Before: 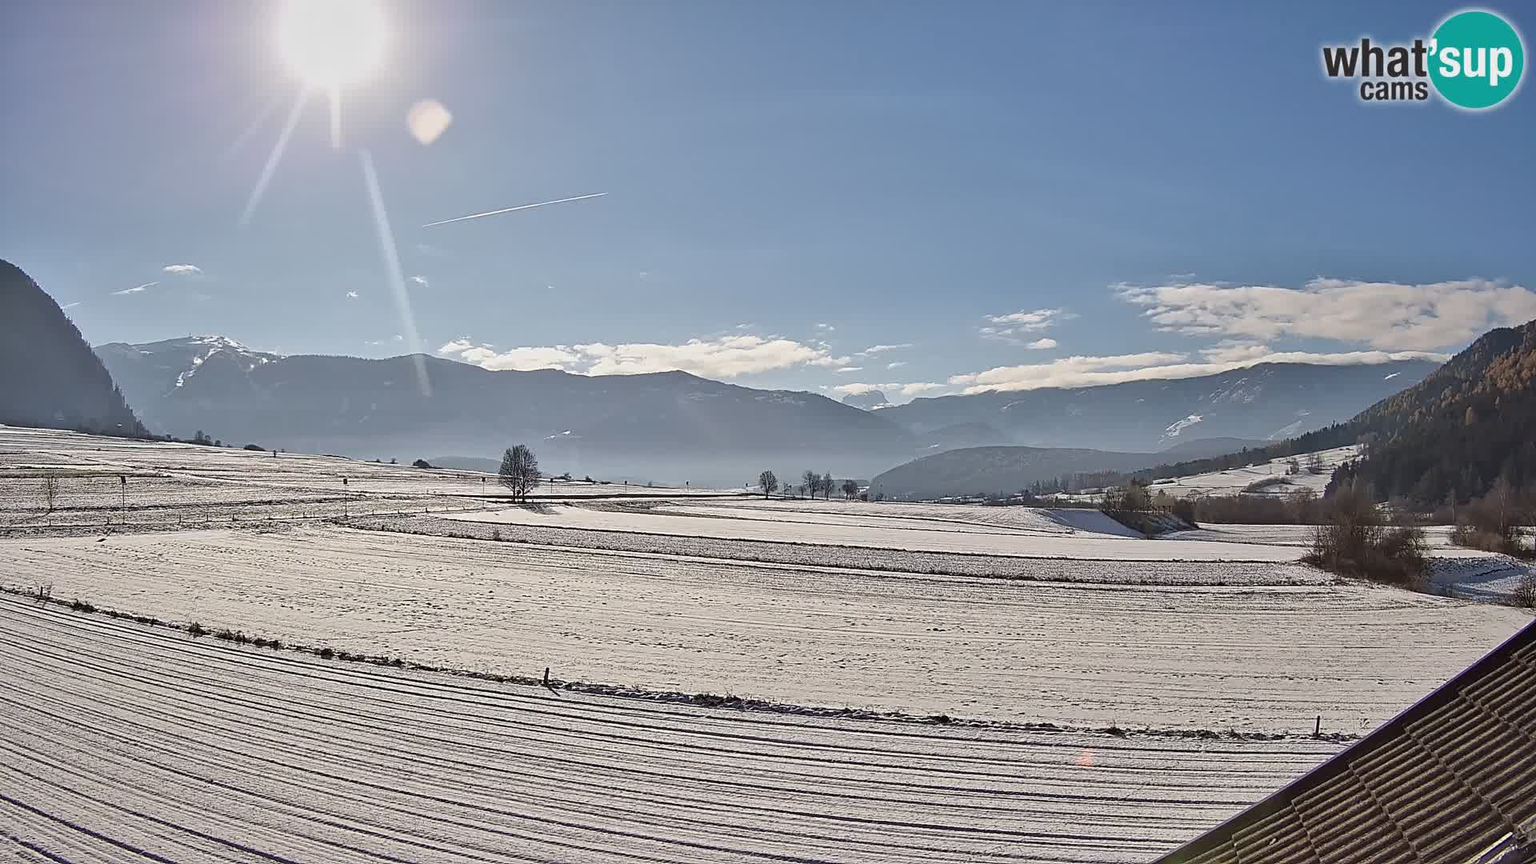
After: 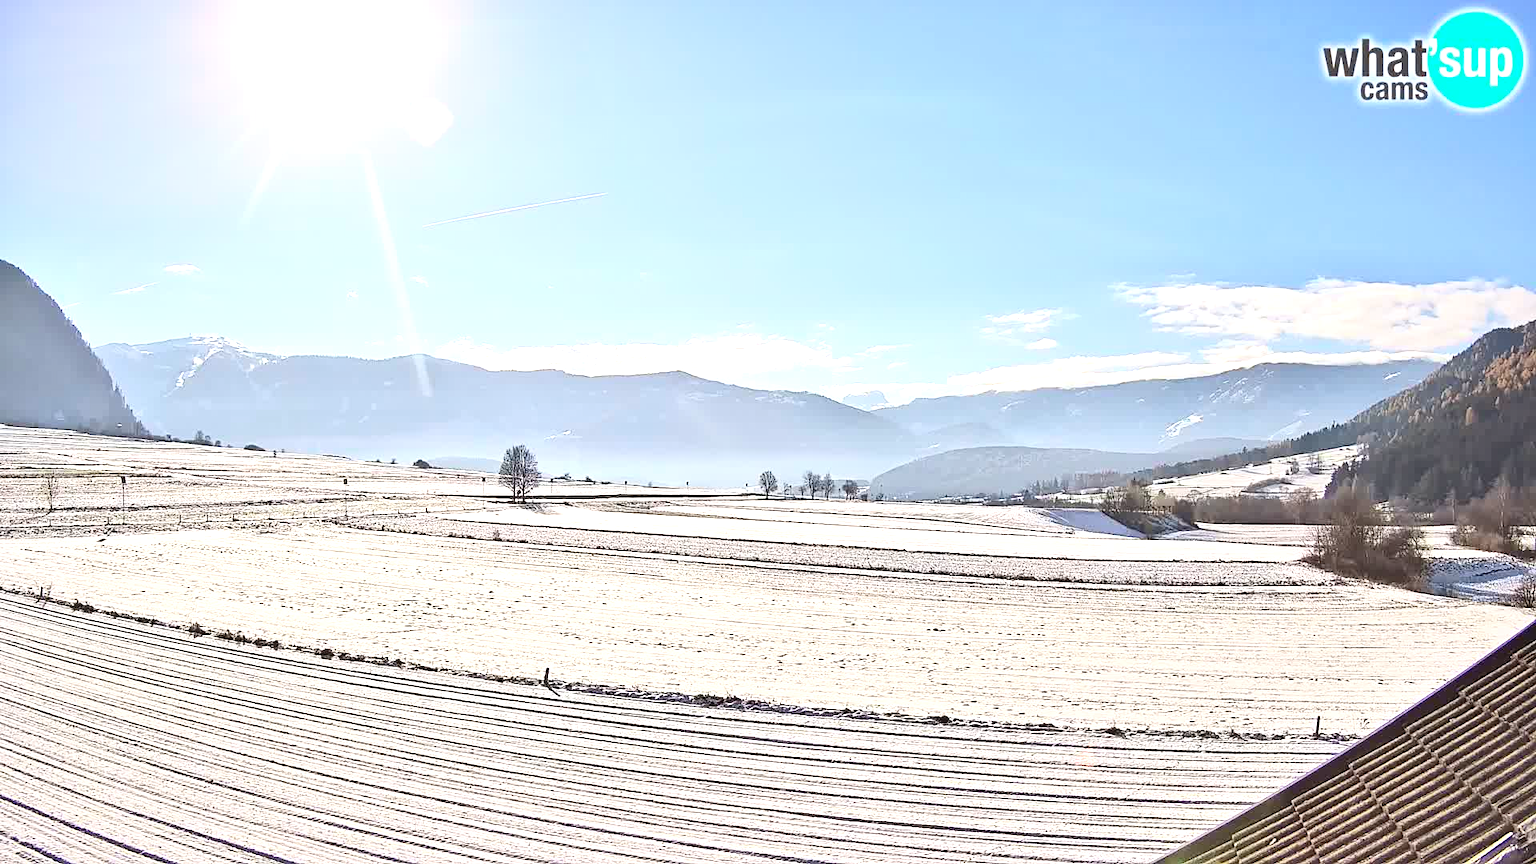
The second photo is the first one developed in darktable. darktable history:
contrast brightness saturation: contrast 0.2, brightness 0.15, saturation 0.14
exposure: black level correction 0, exposure 1.2 EV, compensate exposure bias true, compensate highlight preservation false
